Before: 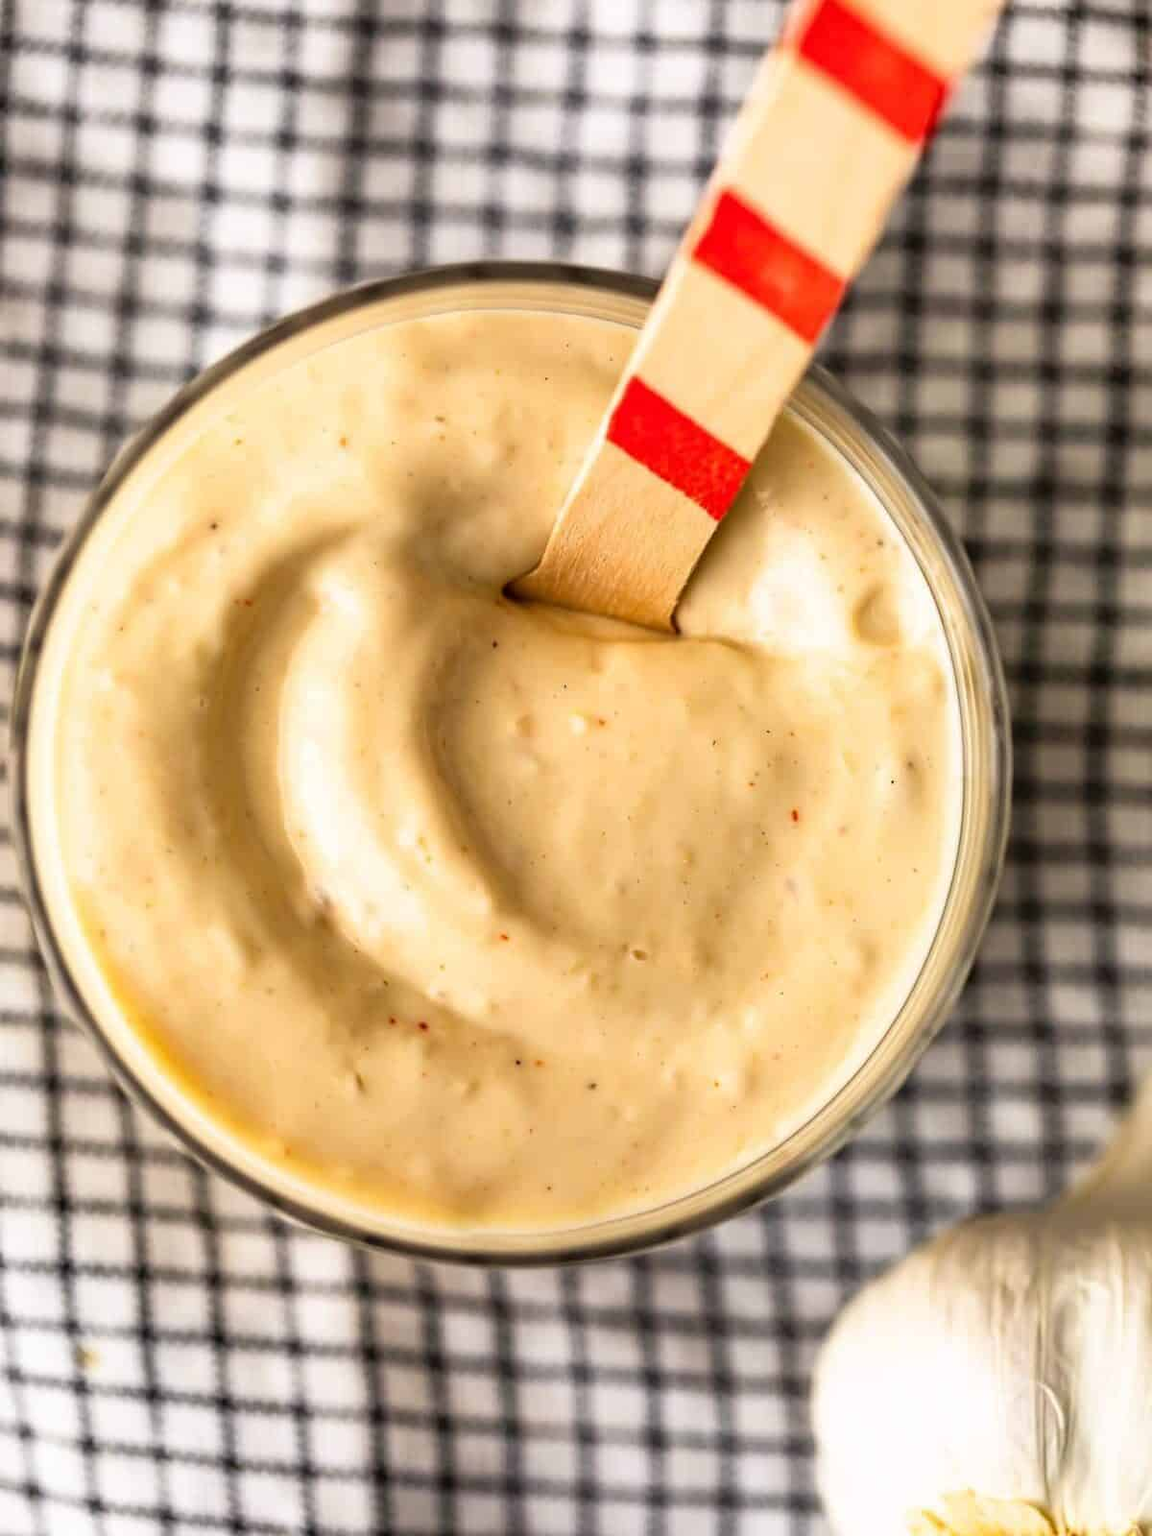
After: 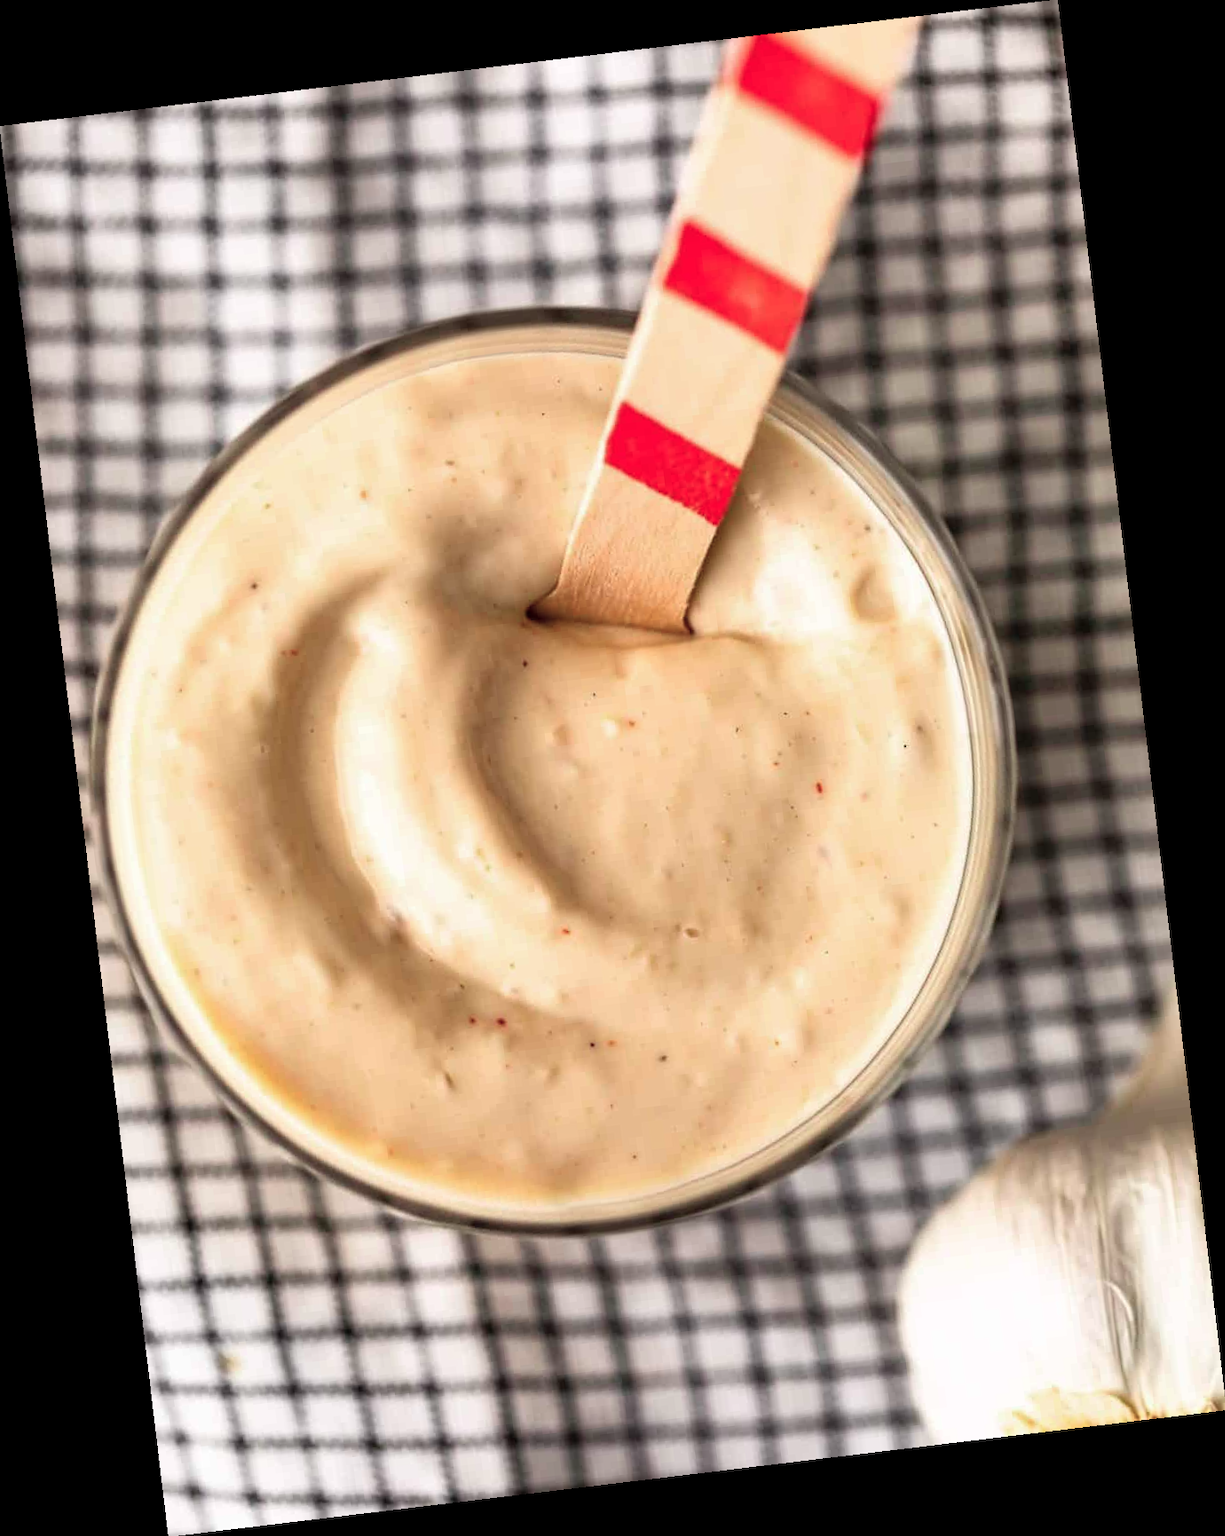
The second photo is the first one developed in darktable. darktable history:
color contrast: blue-yellow contrast 0.7
rotate and perspective: rotation -6.83°, automatic cropping off
tone equalizer: on, module defaults
